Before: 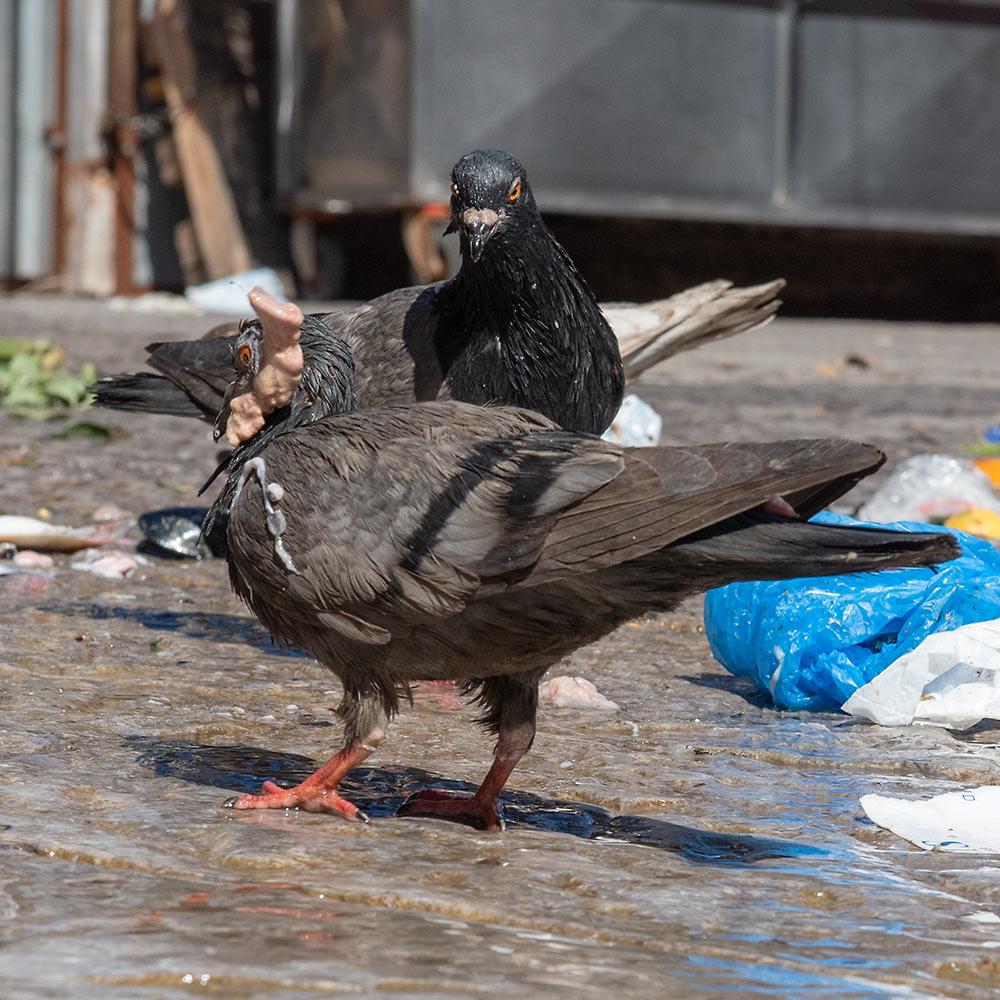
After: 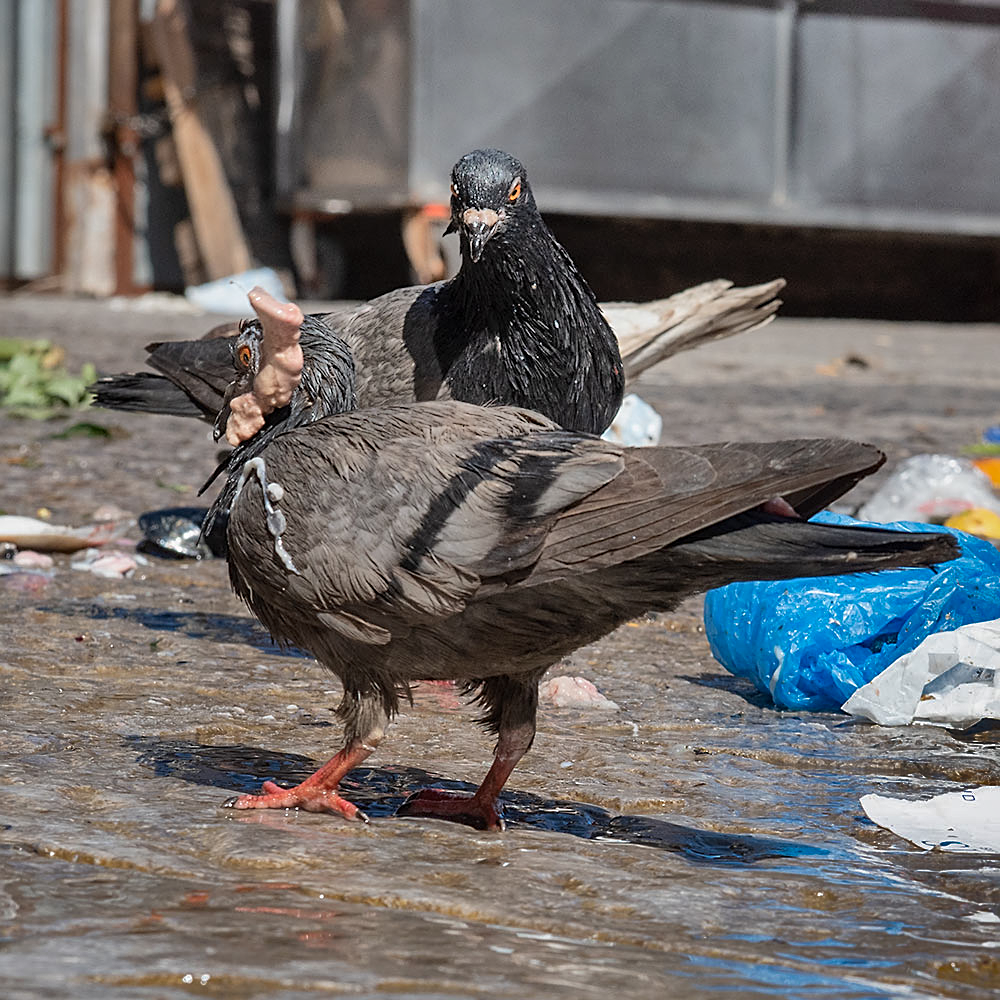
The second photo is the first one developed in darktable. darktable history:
sharpen: radius 1.967
shadows and highlights: radius 123.98, shadows 100, white point adjustment -3, highlights -100, highlights color adjustment 89.84%, soften with gaussian
